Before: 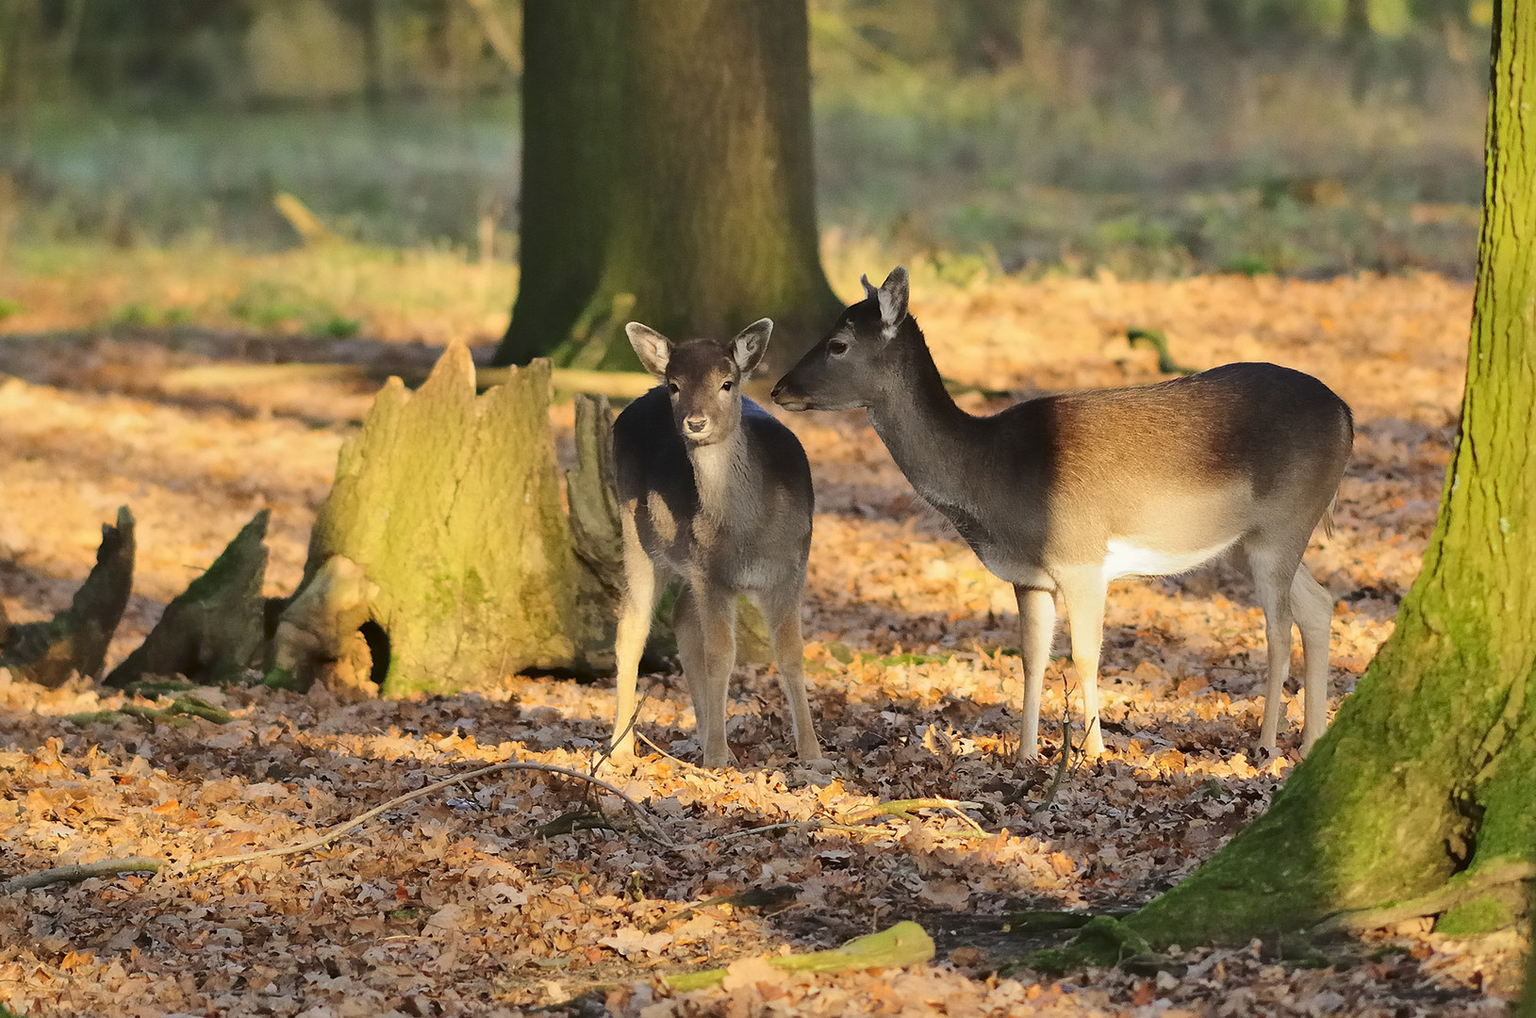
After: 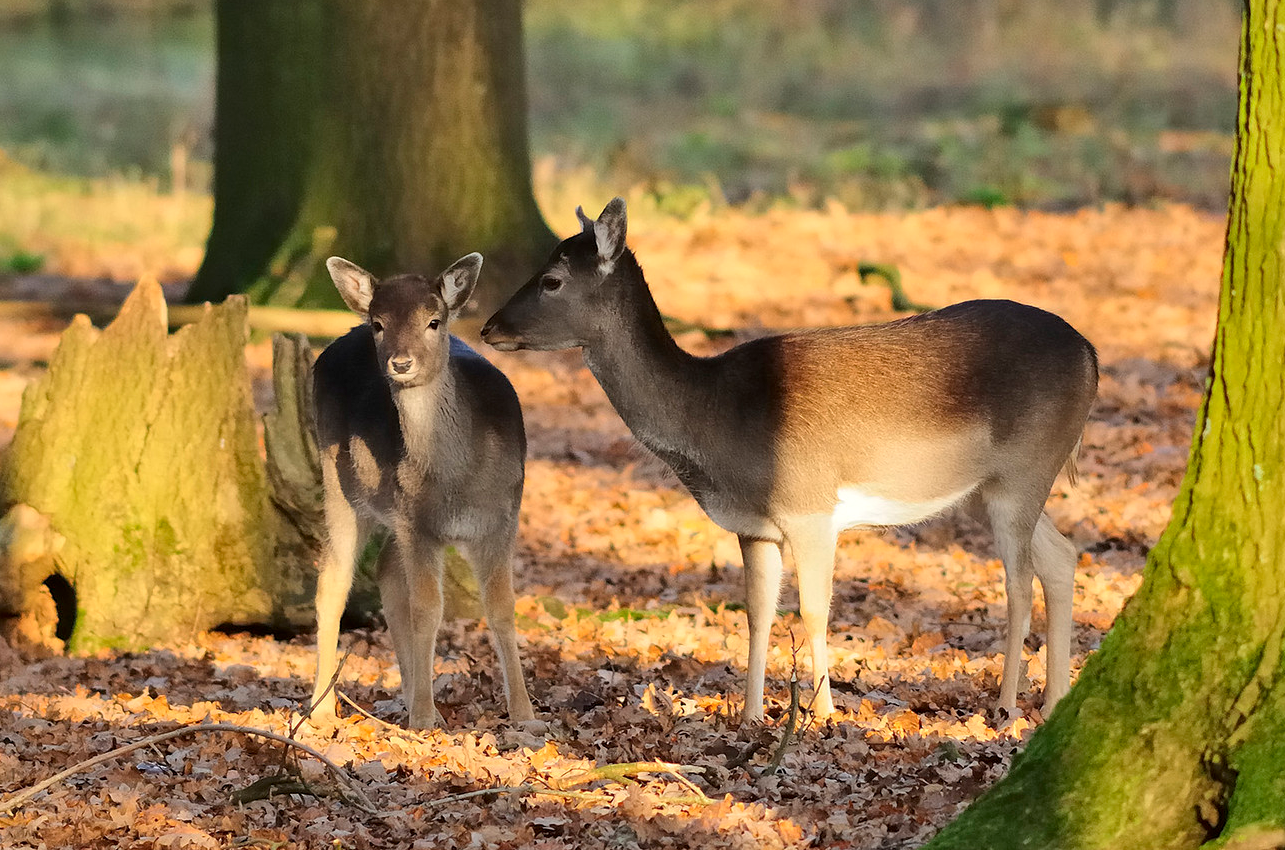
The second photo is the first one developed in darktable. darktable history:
crop and rotate: left 20.74%, top 7.912%, right 0.375%, bottom 13.378%
local contrast: highlights 100%, shadows 100%, detail 120%, midtone range 0.2
